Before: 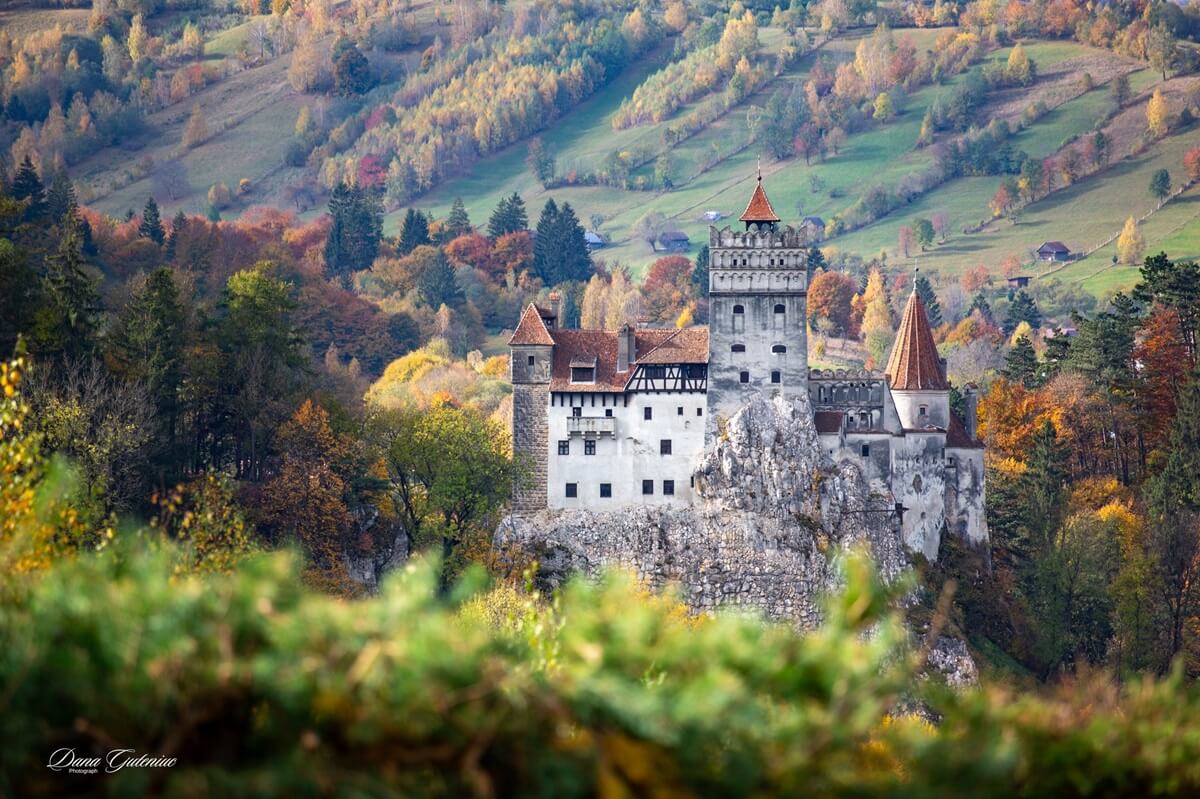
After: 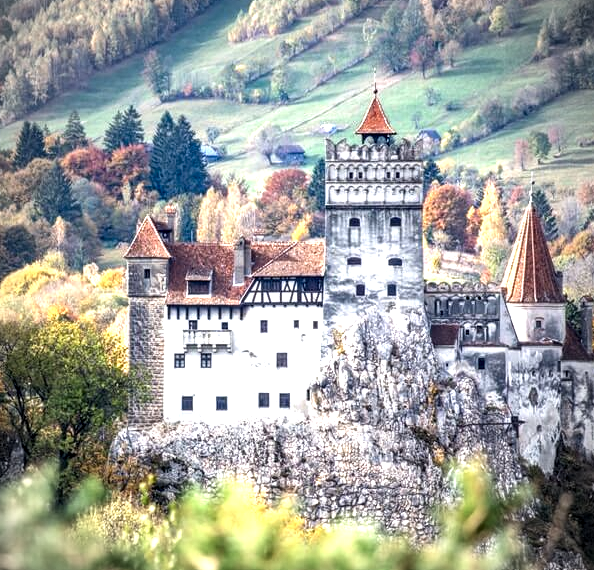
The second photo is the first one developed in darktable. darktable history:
exposure: black level correction 0, exposure 0.7 EV, compensate exposure bias true, compensate highlight preservation false
crop: left 32.075%, top 10.976%, right 18.355%, bottom 17.596%
local contrast: highlights 60%, shadows 60%, detail 160%
vignetting: fall-off start 74.49%, fall-off radius 65.9%, brightness -0.628, saturation -0.68
